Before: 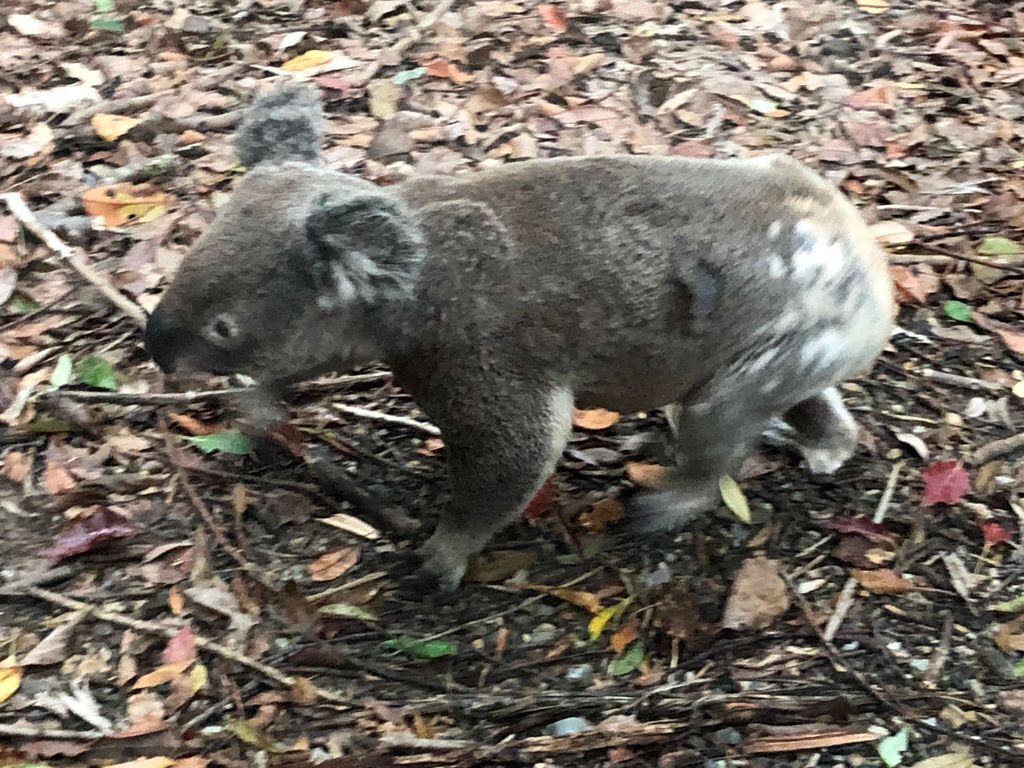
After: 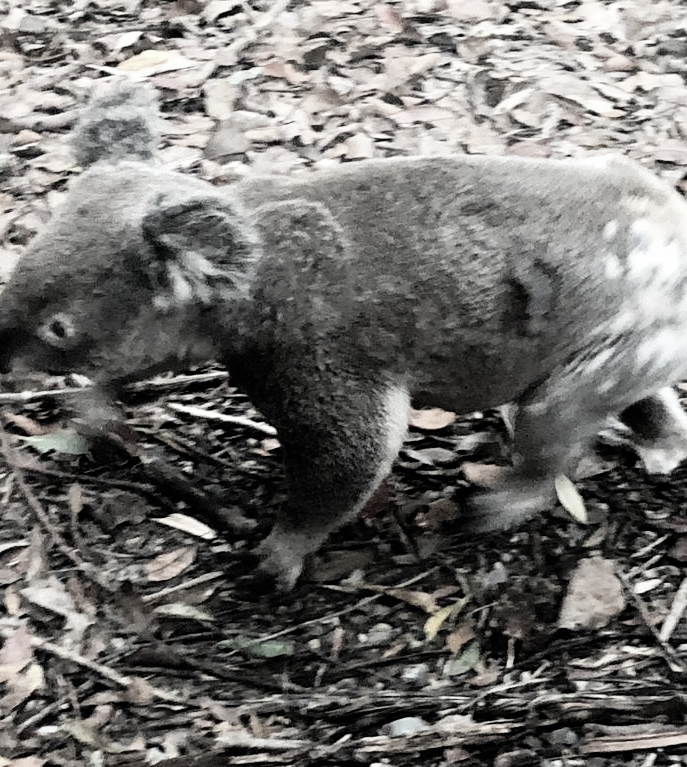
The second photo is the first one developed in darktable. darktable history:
color correction: highlights b* 0.015, saturation 0.254
crop and rotate: left 16.079%, right 16.758%
tone equalizer: -8 EV -0.419 EV, -7 EV -0.367 EV, -6 EV -0.31 EV, -5 EV -0.21 EV, -3 EV 0.213 EV, -2 EV 0.304 EV, -1 EV 0.409 EV, +0 EV 0.41 EV
levels: mode automatic
filmic rgb: black relative exposure -7.65 EV, white relative exposure 4.56 EV, hardness 3.61, contrast 1.059
